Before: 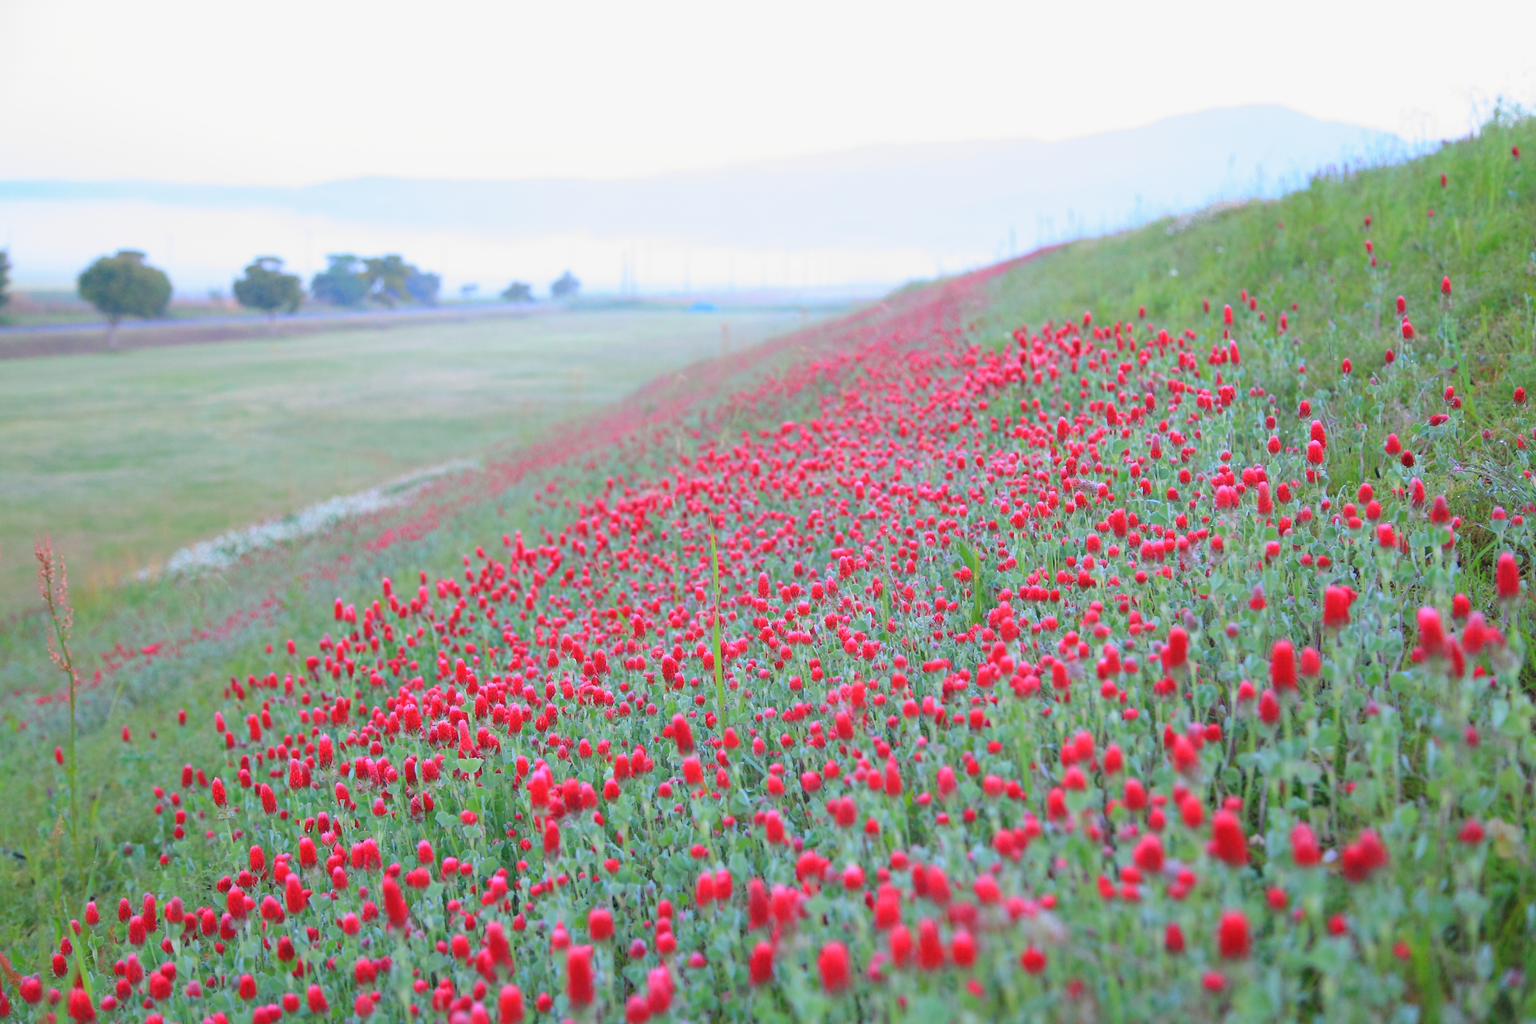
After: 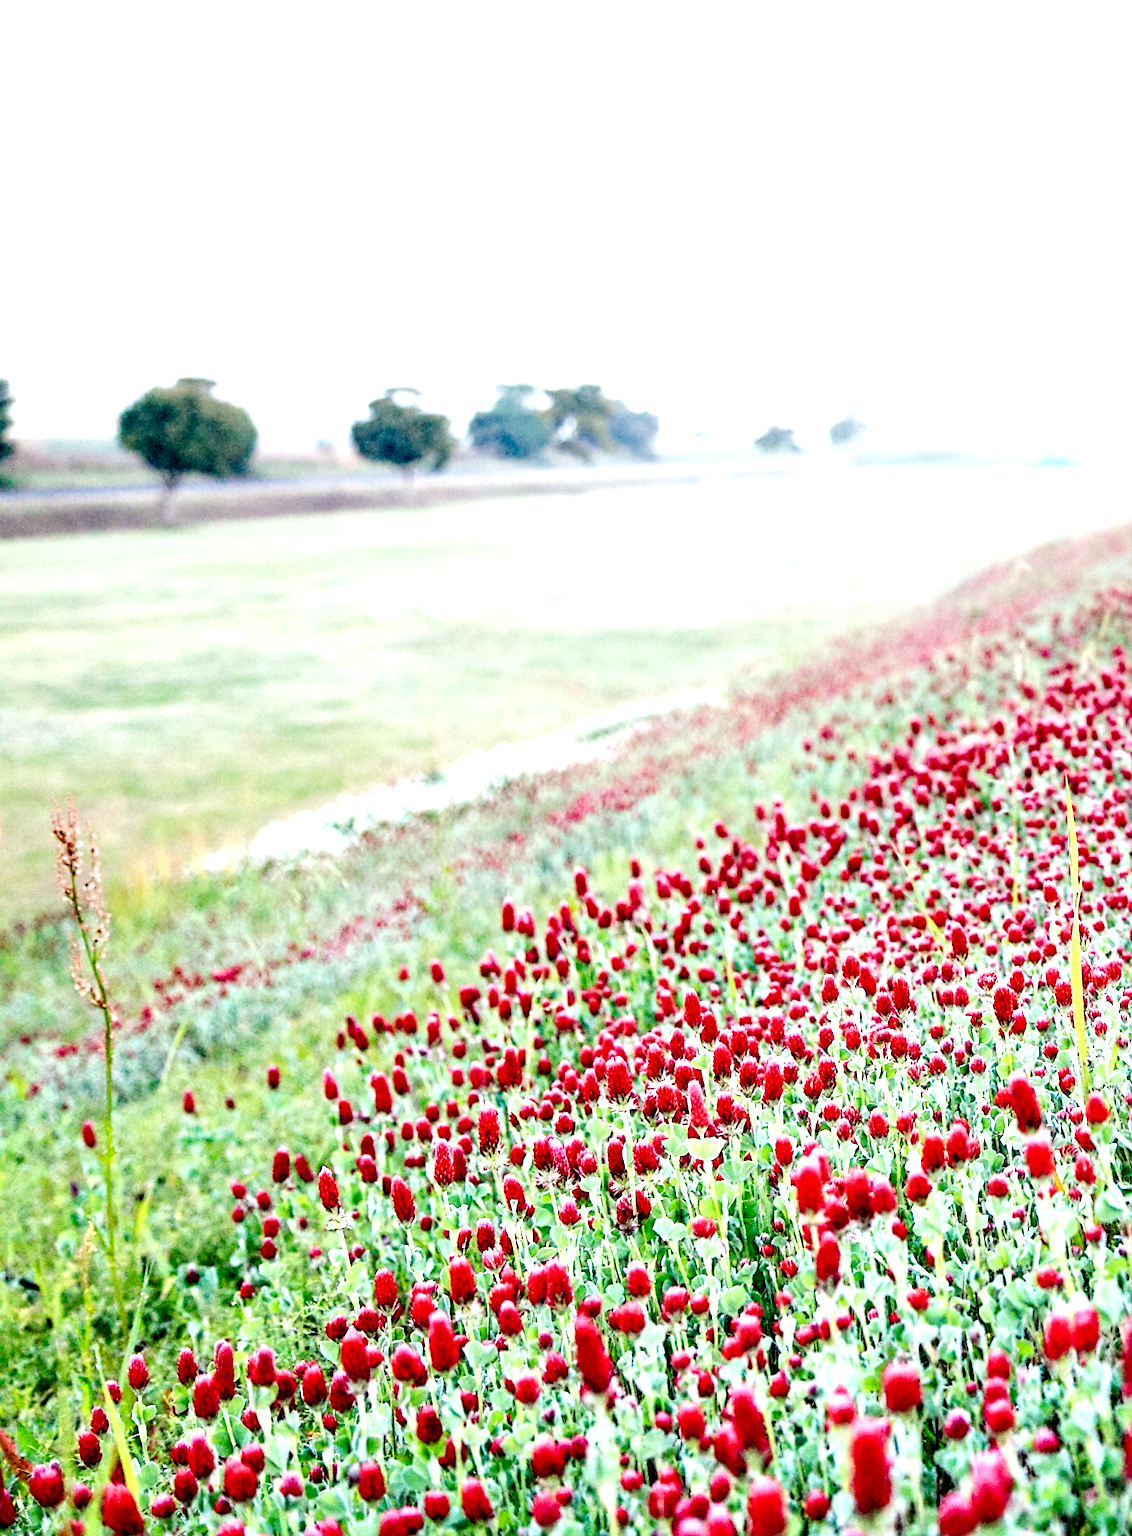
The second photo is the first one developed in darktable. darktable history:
white balance: red 1.029, blue 0.92
haze removal: compatibility mode true, adaptive false
local contrast: highlights 115%, shadows 42%, detail 293%
crop and rotate: left 0%, top 0%, right 50.845%
sharpen: on, module defaults
base curve: curves: ch0 [(0, 0) (0.007, 0.004) (0.027, 0.03) (0.046, 0.07) (0.207, 0.54) (0.442, 0.872) (0.673, 0.972) (1, 1)], preserve colors none
